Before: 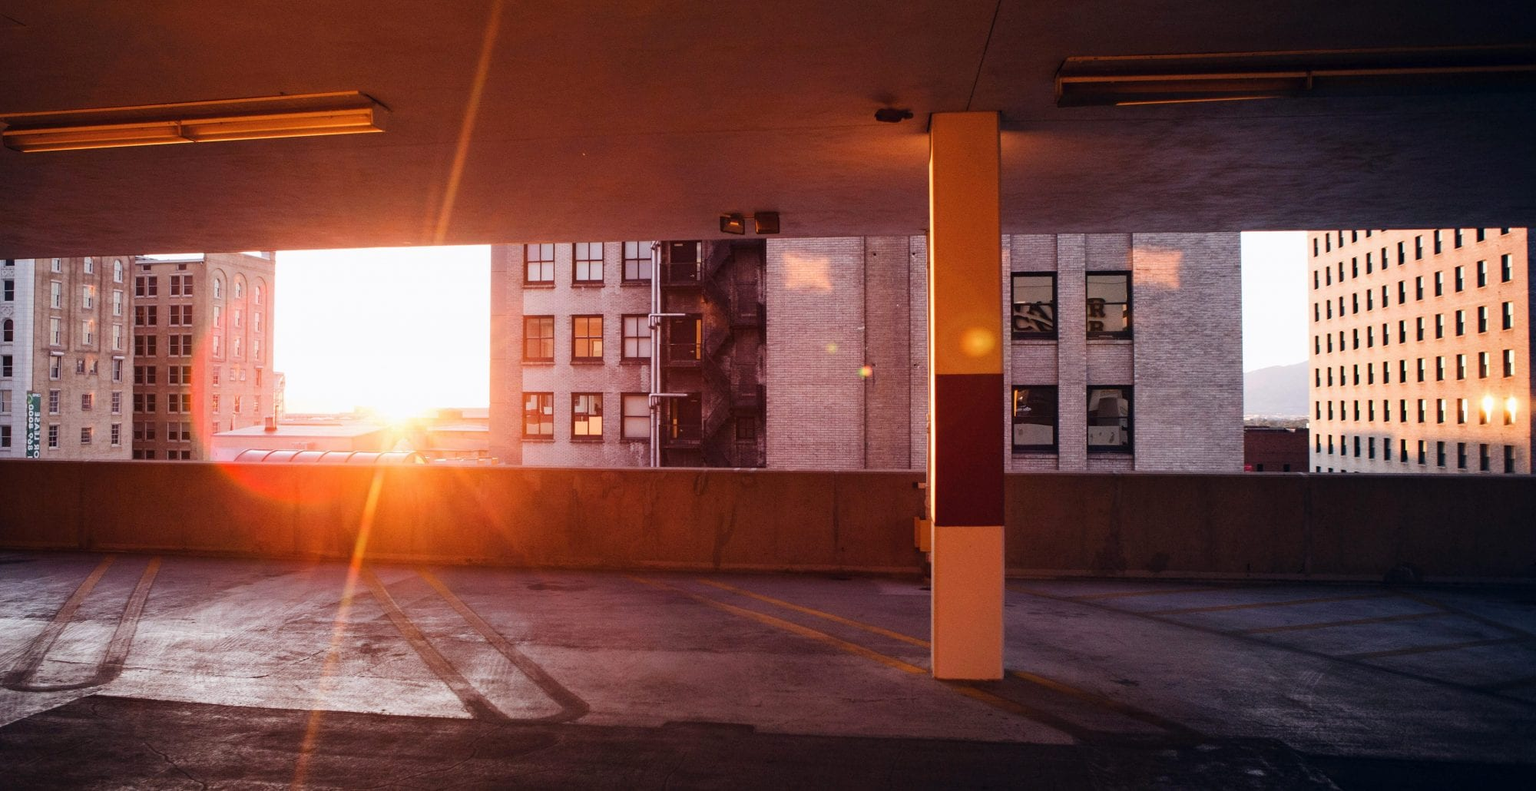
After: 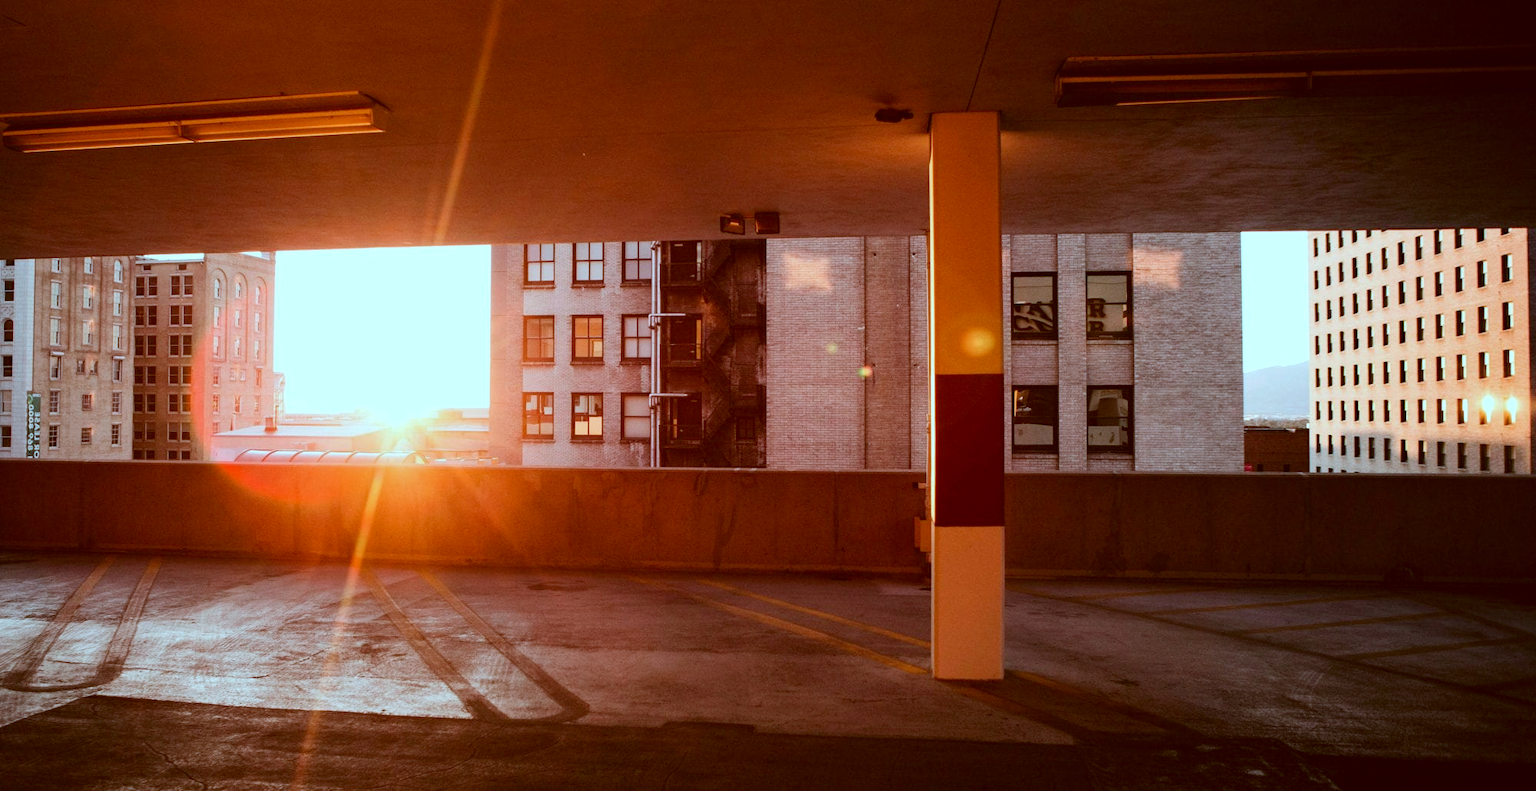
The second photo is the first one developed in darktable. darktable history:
color correction: highlights a* -14.62, highlights b* -16.07, shadows a* 10.86, shadows b* 29.15
